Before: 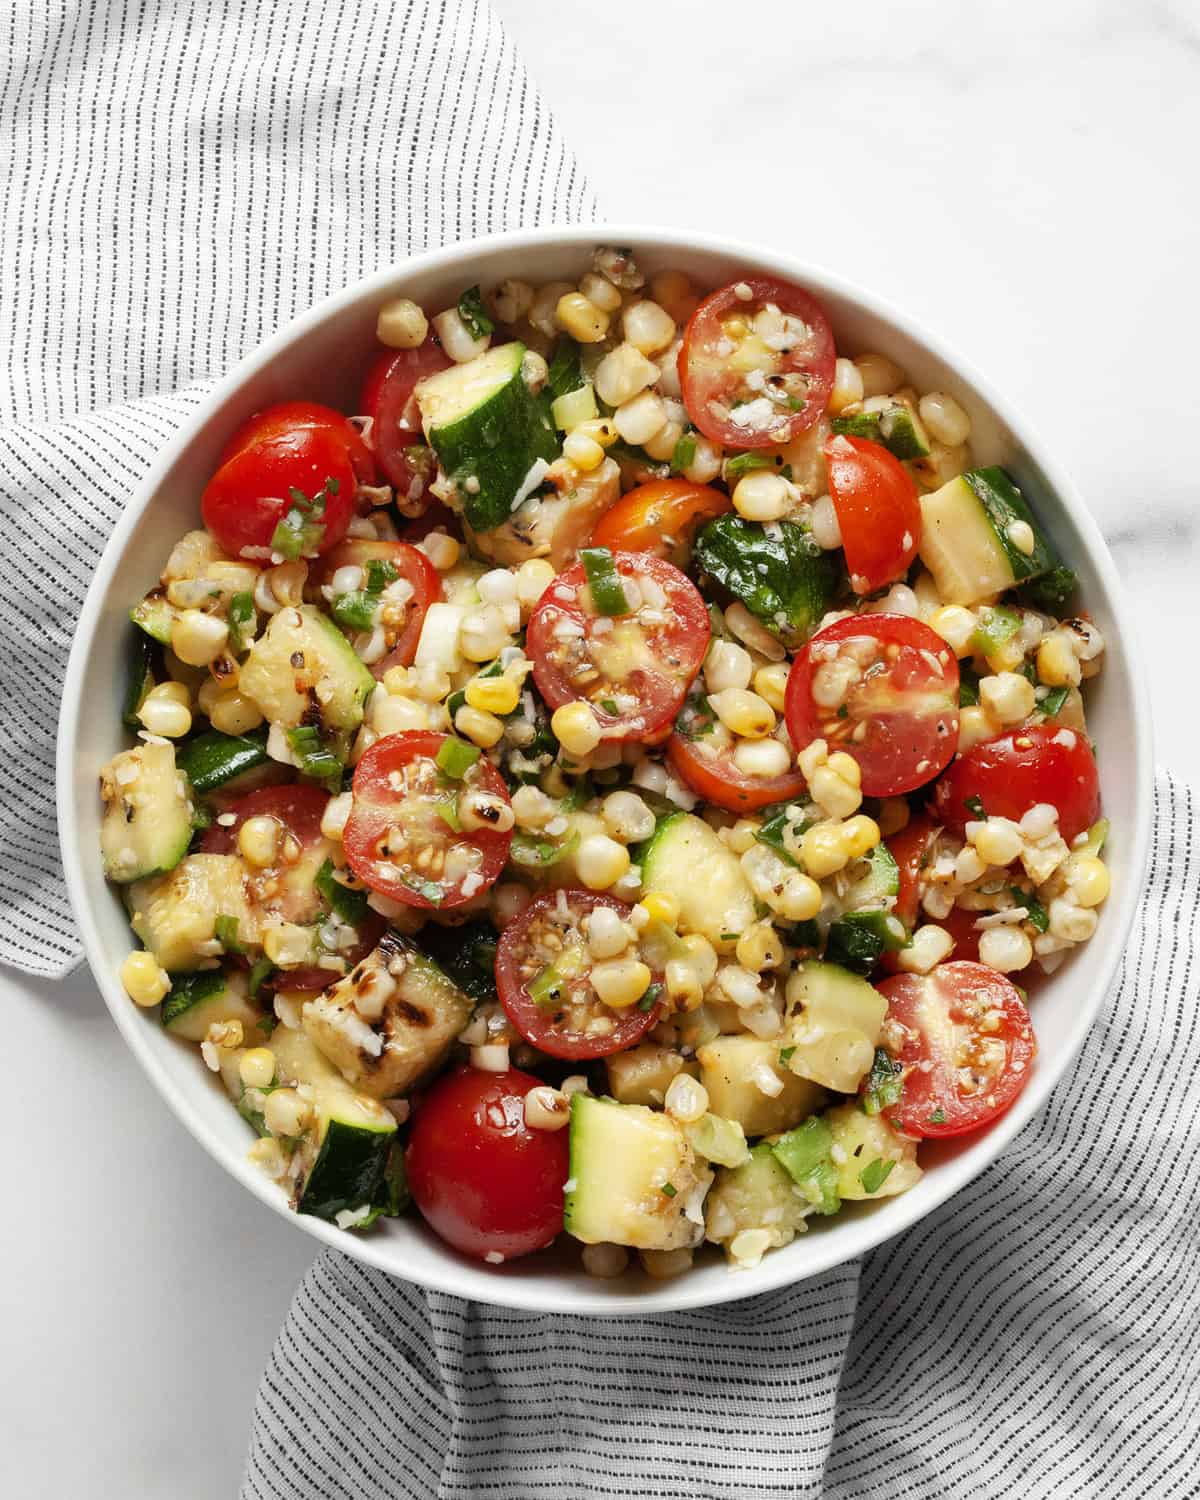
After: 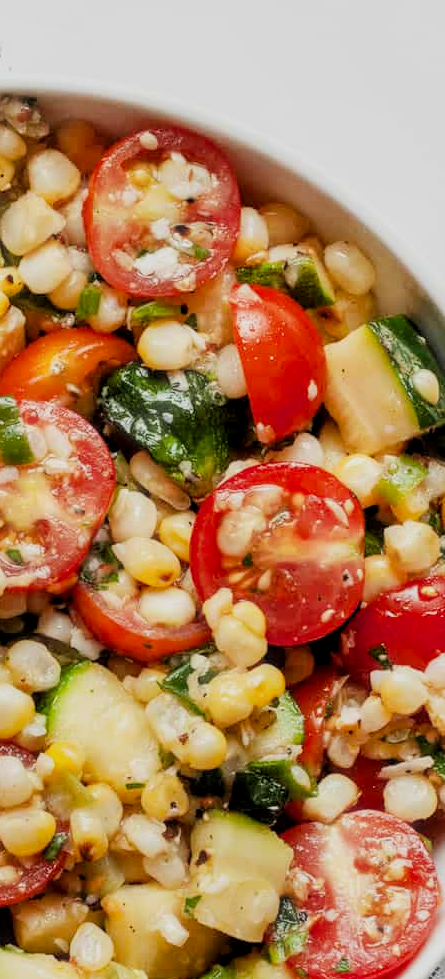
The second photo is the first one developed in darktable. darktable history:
haze removal: strength -0.106, compatibility mode true, adaptive false
filmic rgb: black relative exposure -7.65 EV, white relative exposure 4.56 EV, hardness 3.61
exposure: exposure 0.19 EV, compensate highlight preservation false
crop and rotate: left 49.64%, top 10.129%, right 13.244%, bottom 24.598%
local contrast: detail 130%
